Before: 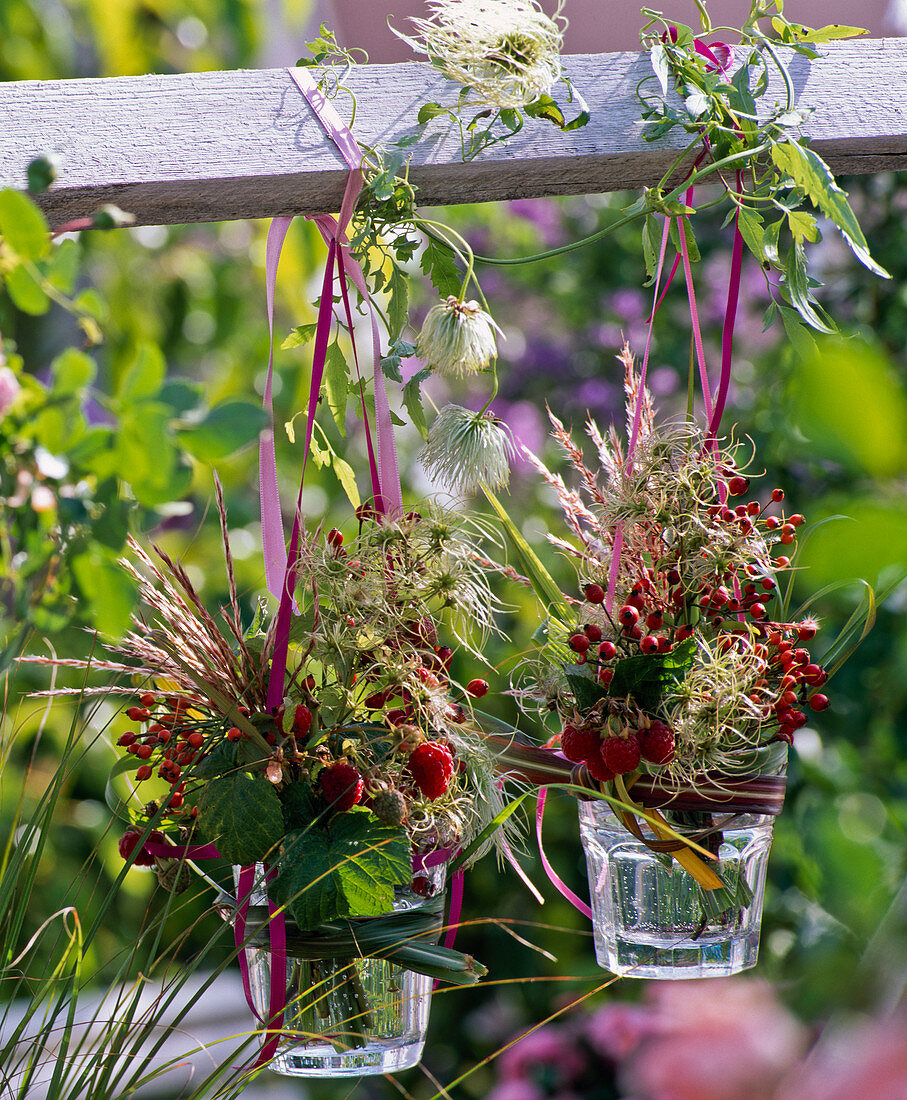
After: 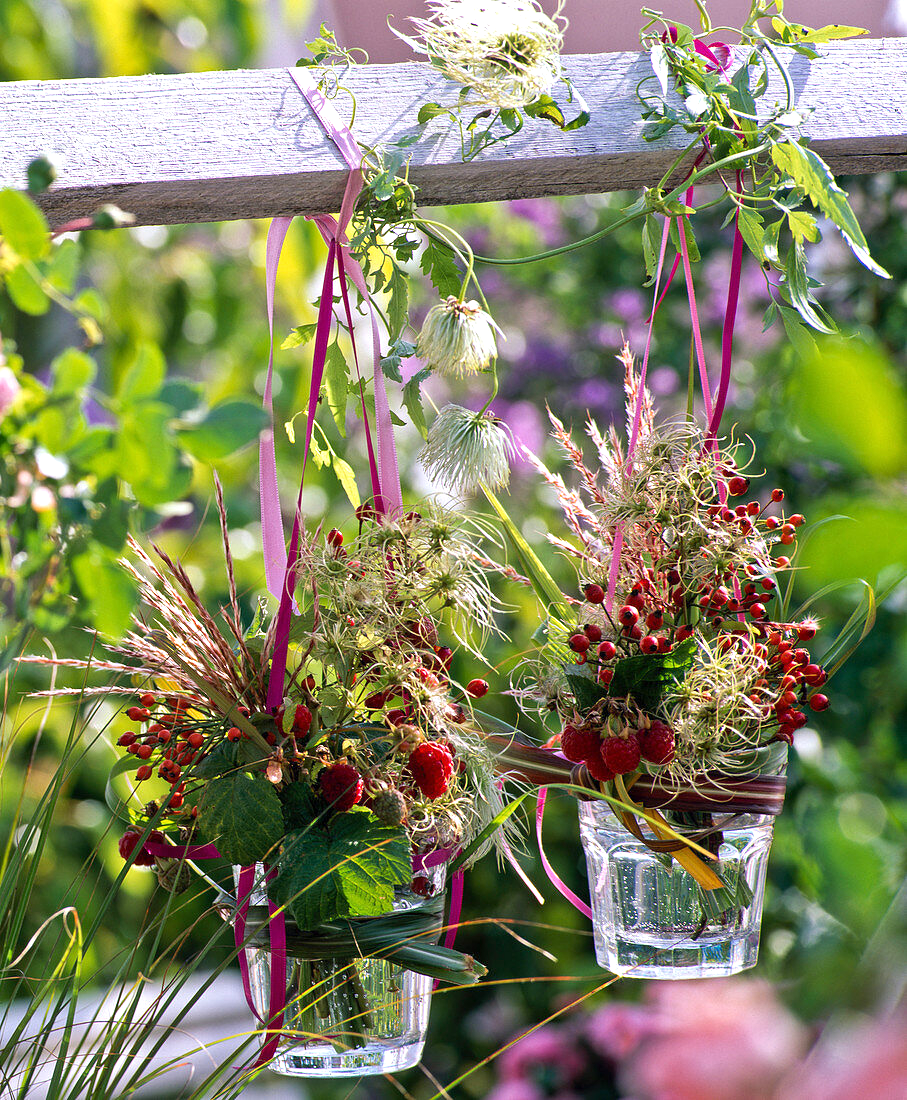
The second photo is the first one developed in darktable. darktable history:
exposure: exposure 0.495 EV, compensate exposure bias true, compensate highlight preservation false
